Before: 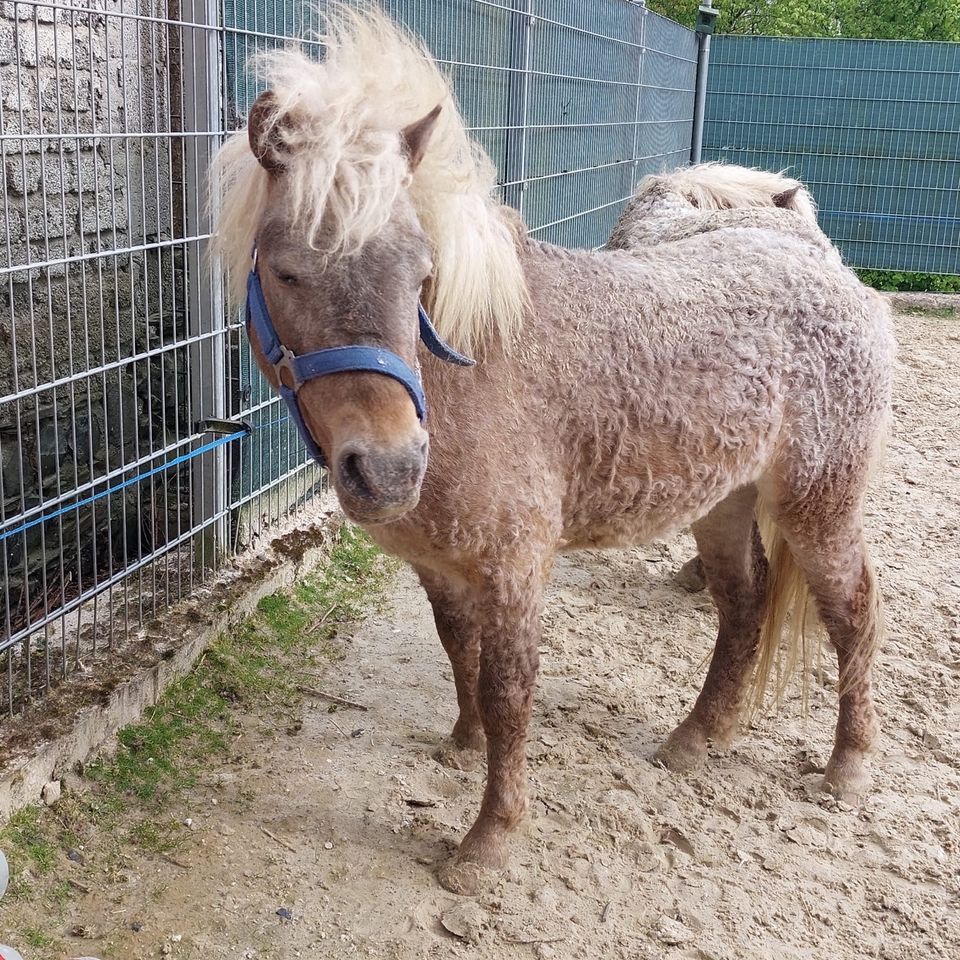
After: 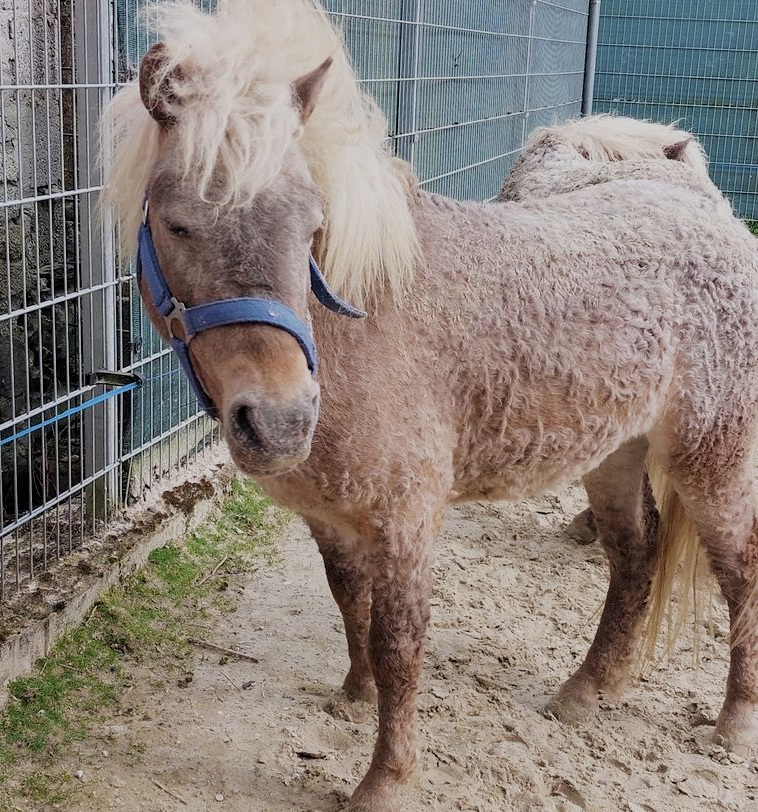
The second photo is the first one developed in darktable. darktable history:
filmic rgb: black relative exposure -7.65 EV, white relative exposure 4.56 EV, threshold 3.03 EV, hardness 3.61, enable highlight reconstruction true
crop: left 11.369%, top 5.065%, right 9.59%, bottom 10.249%
